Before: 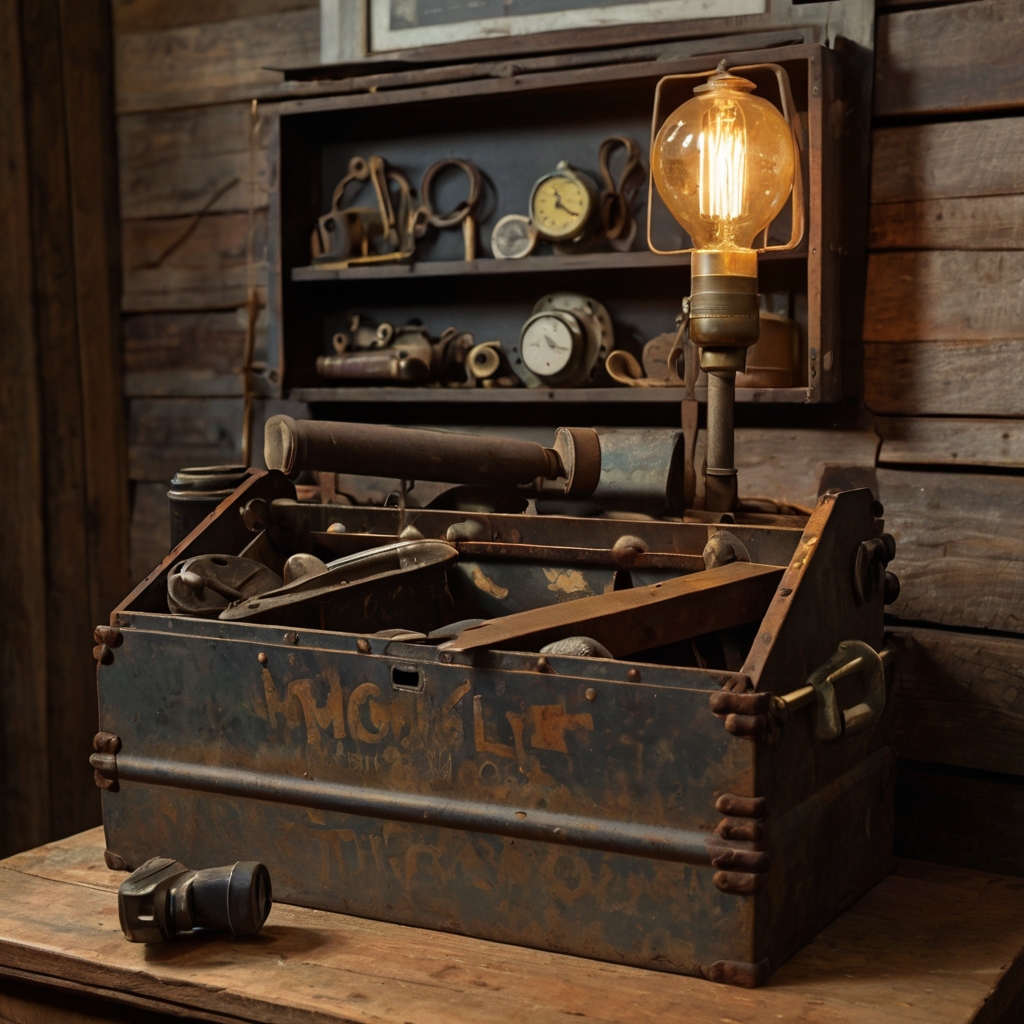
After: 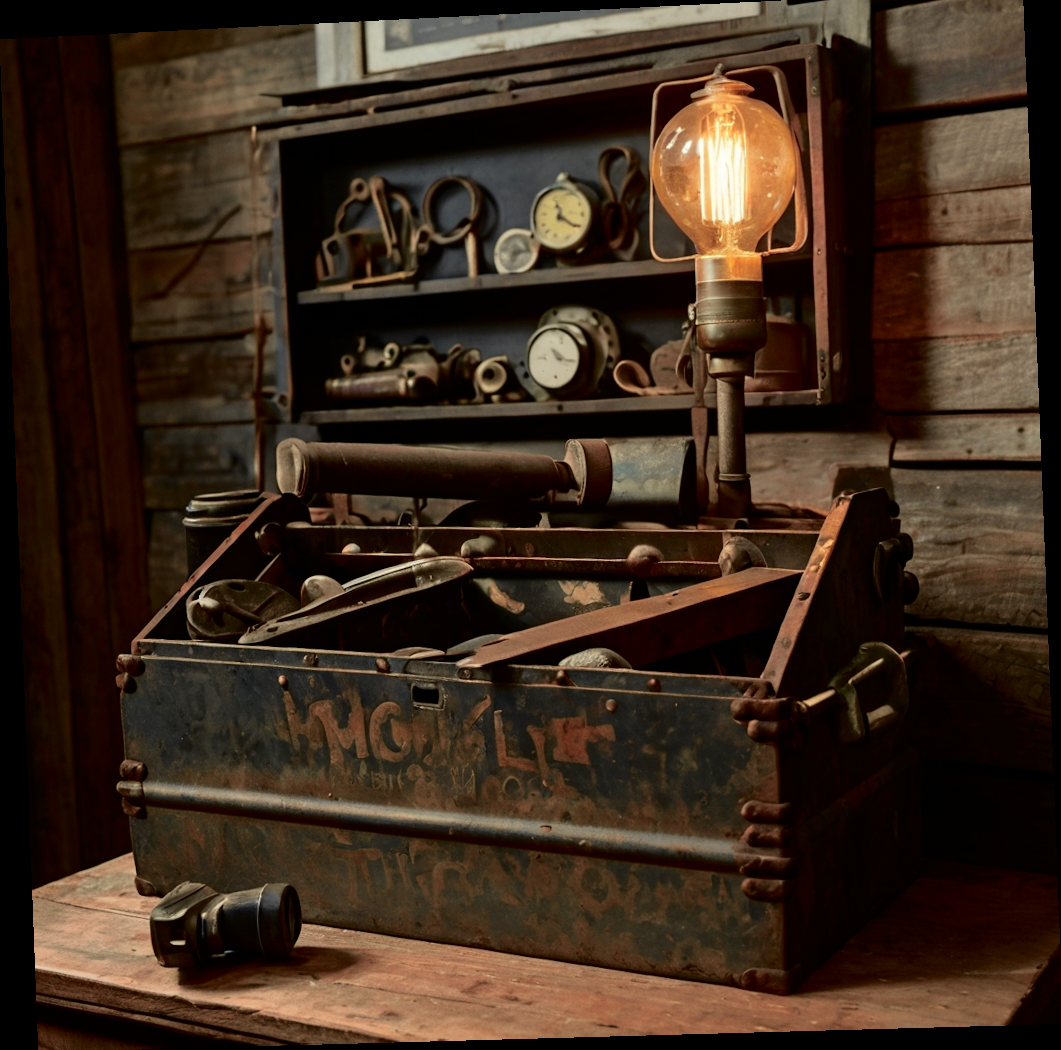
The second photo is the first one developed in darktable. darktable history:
rotate and perspective: rotation -2.22°, lens shift (horizontal) -0.022, automatic cropping off
crop: top 1.049%, right 0.001%
tone curve: curves: ch0 [(0.003, 0) (0.066, 0.017) (0.163, 0.09) (0.264, 0.238) (0.395, 0.421) (0.517, 0.56) (0.688, 0.743) (0.791, 0.814) (1, 1)]; ch1 [(0, 0) (0.164, 0.115) (0.337, 0.332) (0.39, 0.398) (0.464, 0.461) (0.501, 0.5) (0.507, 0.503) (0.534, 0.537) (0.577, 0.59) (0.652, 0.681) (0.733, 0.749) (0.811, 0.796) (1, 1)]; ch2 [(0, 0) (0.337, 0.382) (0.464, 0.476) (0.501, 0.502) (0.527, 0.54) (0.551, 0.565) (0.6, 0.59) (0.687, 0.675) (1, 1)], color space Lab, independent channels, preserve colors none
